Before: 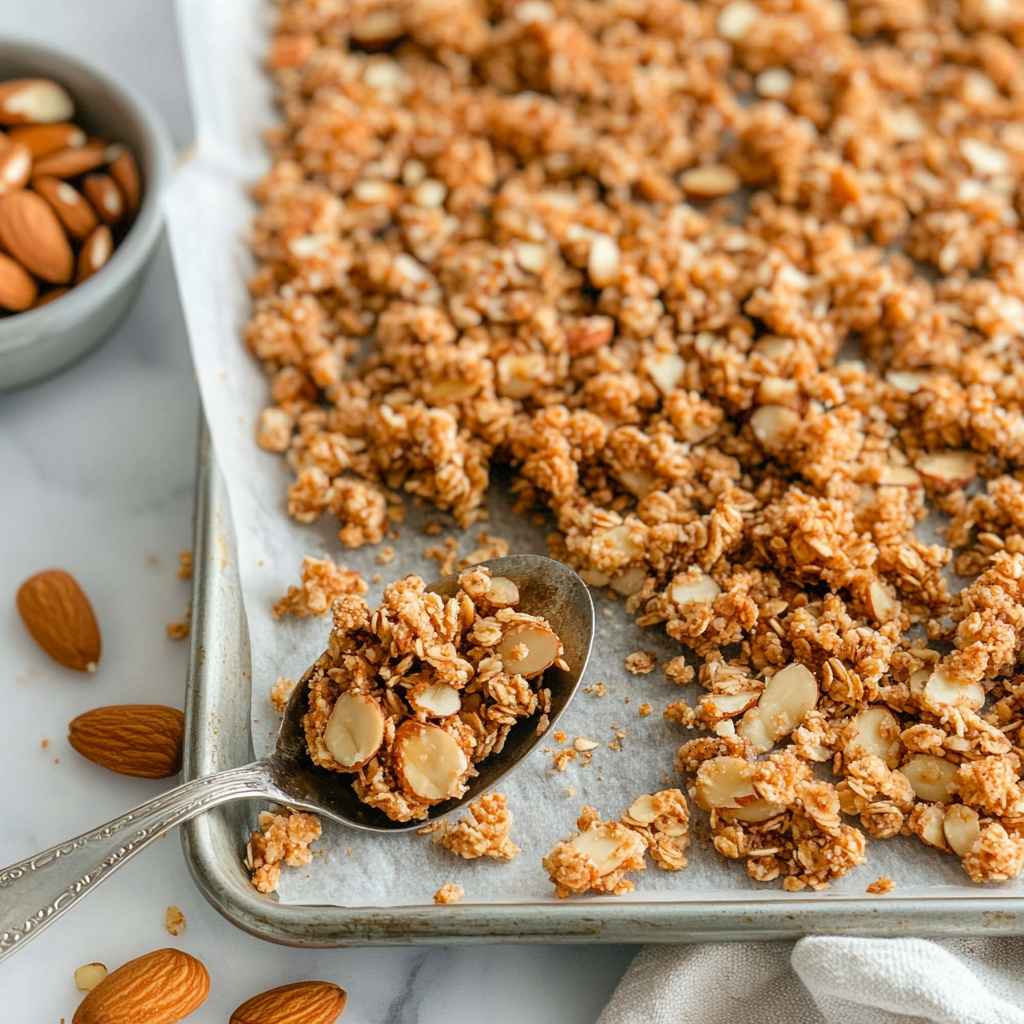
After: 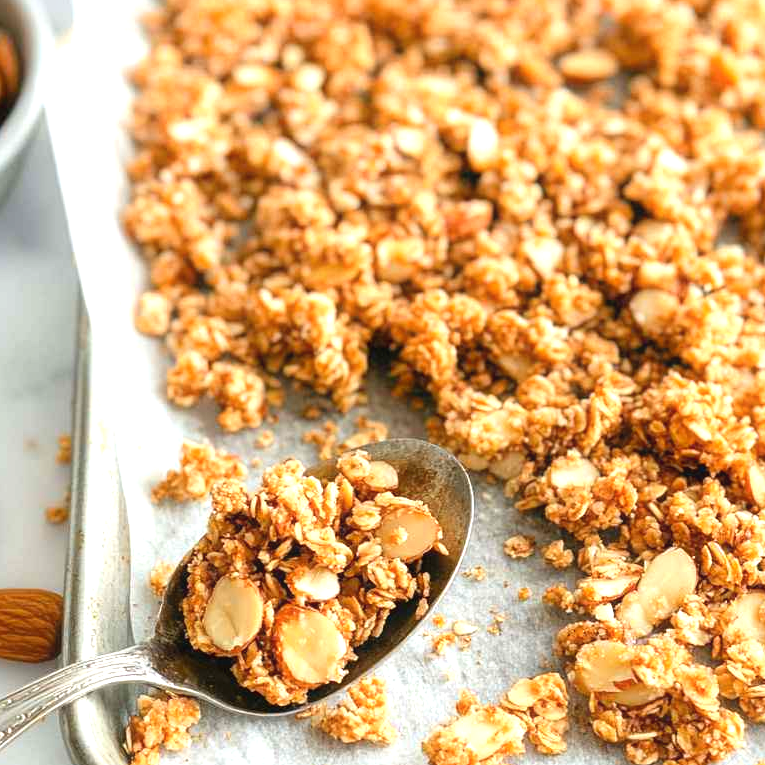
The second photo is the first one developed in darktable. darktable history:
exposure: black level correction 0, exposure 0.9 EV, compensate highlight preservation false
contrast equalizer: y [[0.5, 0.488, 0.462, 0.461, 0.491, 0.5], [0.5 ×6], [0.5 ×6], [0 ×6], [0 ×6]]
crop and rotate: left 11.831%, top 11.346%, right 13.429%, bottom 13.899%
